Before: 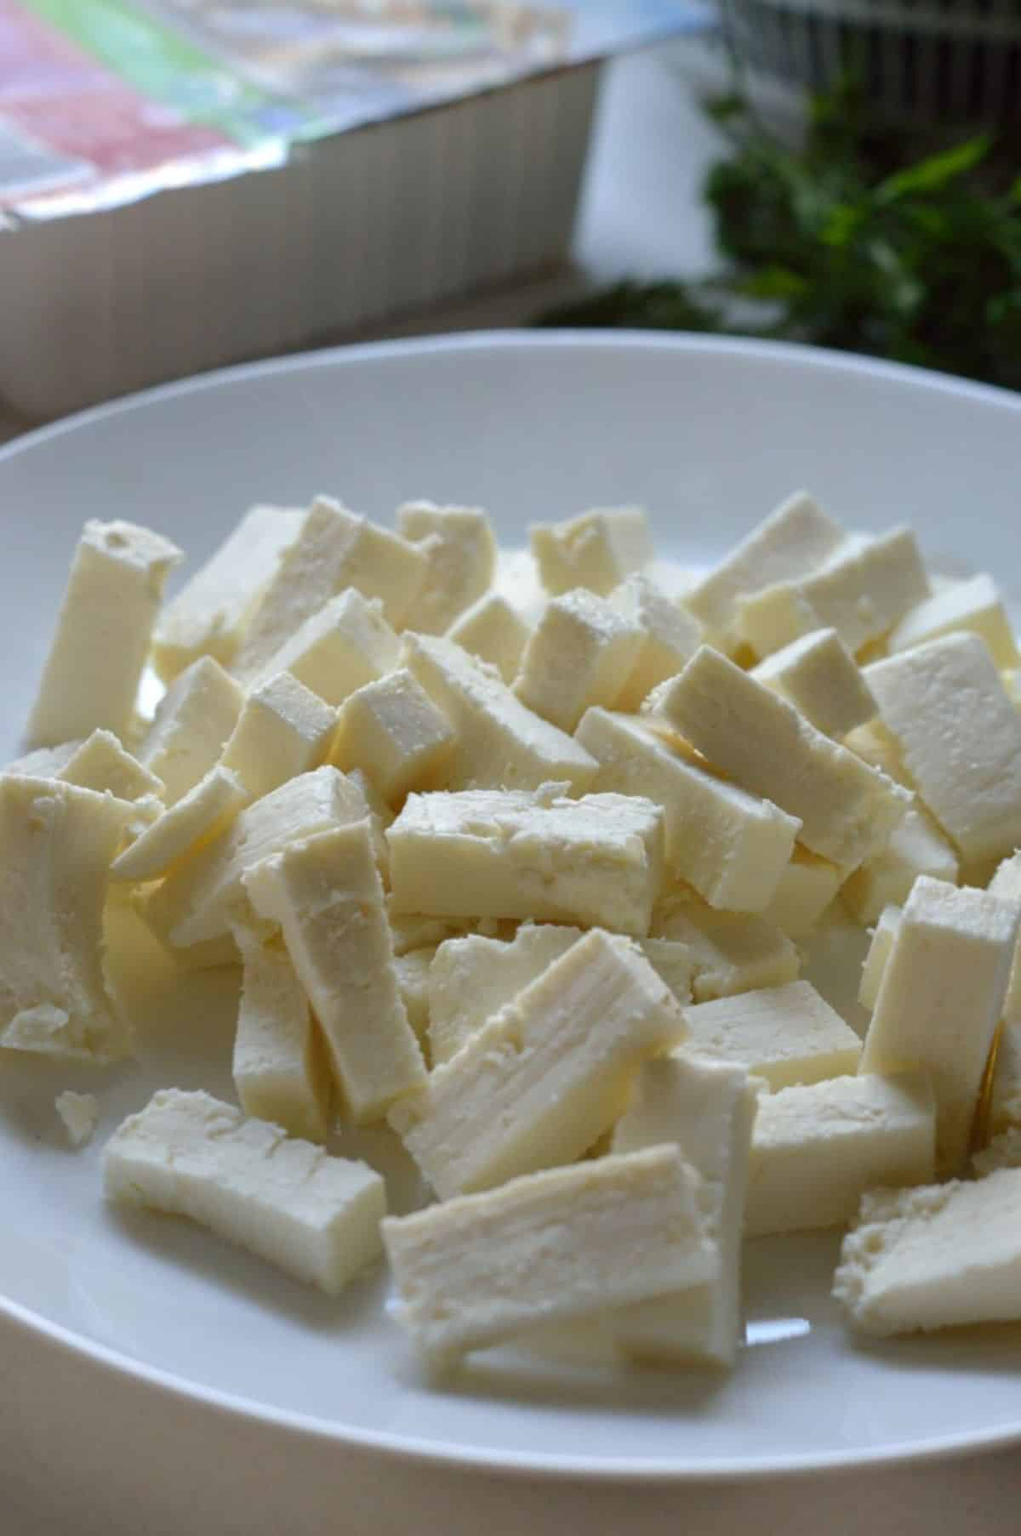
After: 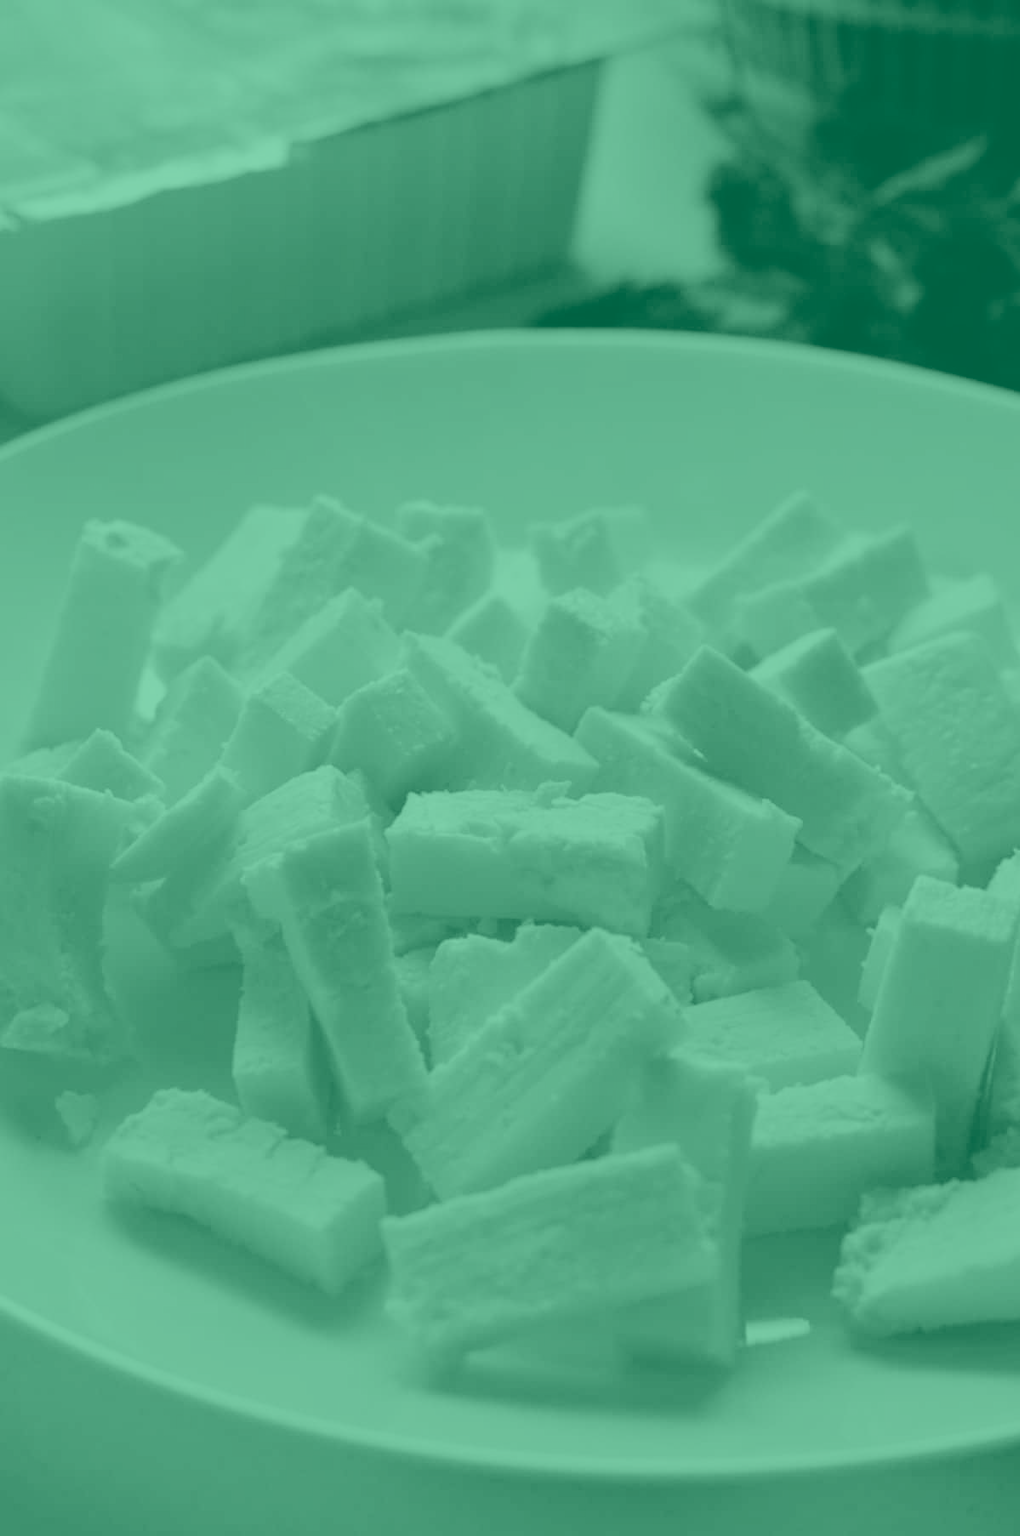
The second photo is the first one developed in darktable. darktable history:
color balance rgb: perceptual saturation grading › global saturation 10%, global vibrance 10%
filmic rgb: black relative exposure -7.65 EV, white relative exposure 4.56 EV, hardness 3.61, contrast 1.05
colorize: hue 147.6°, saturation 65%, lightness 21.64%
